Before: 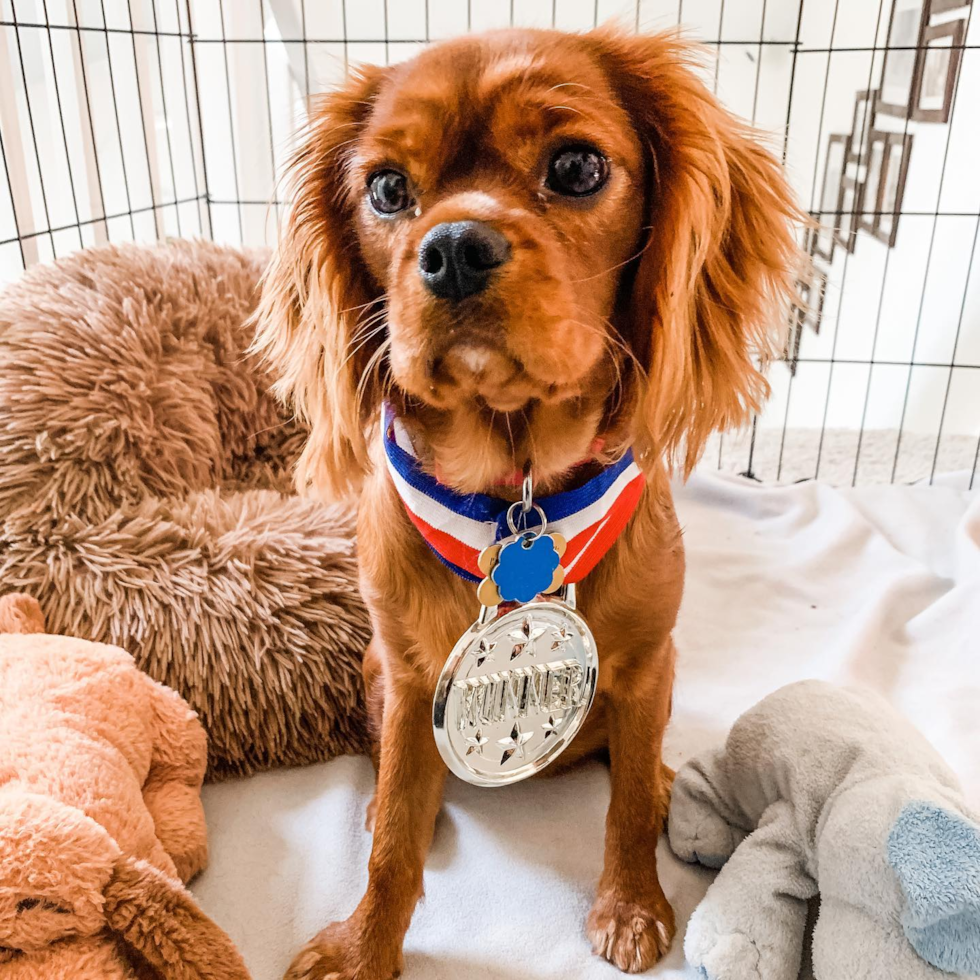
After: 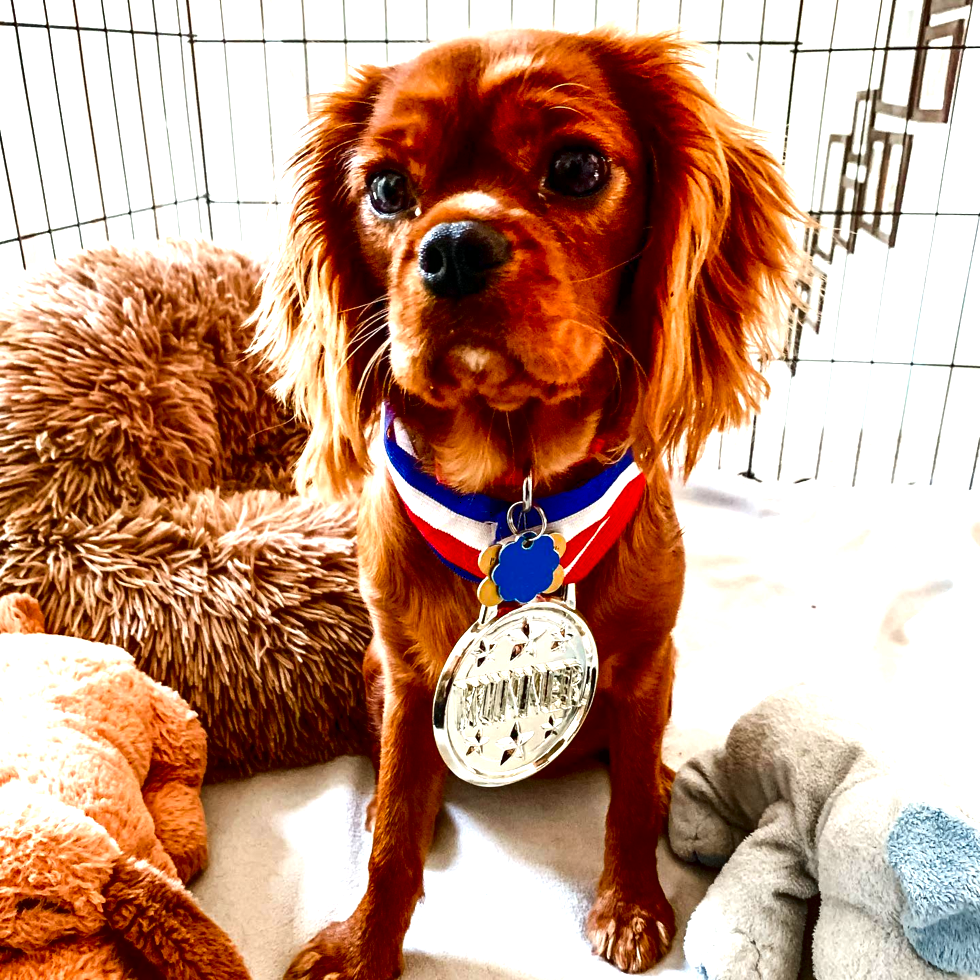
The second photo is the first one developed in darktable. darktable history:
exposure: exposure 0.701 EV, compensate highlight preservation false
color calibration: output R [0.948, 0.091, -0.04, 0], output G [-0.3, 1.384, -0.085, 0], output B [-0.108, 0.061, 1.08, 0], illuminant same as pipeline (D50), adaptation XYZ, x 0.346, y 0.358, temperature 5010.61 K
contrast brightness saturation: contrast 0.088, brightness -0.593, saturation 0.168
